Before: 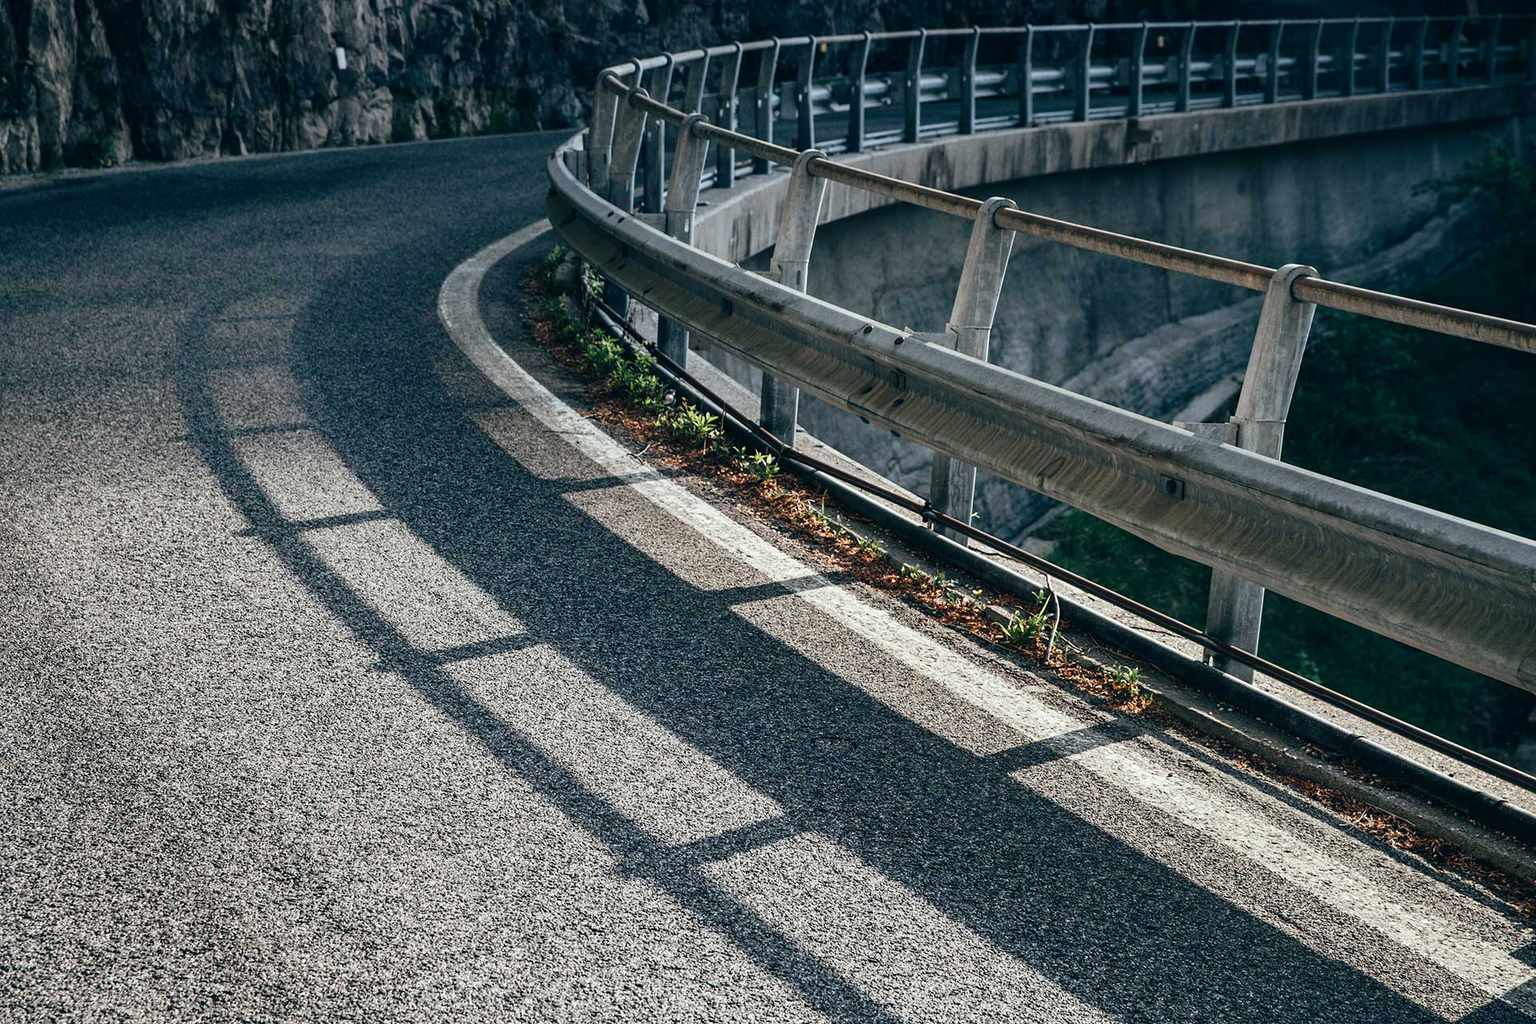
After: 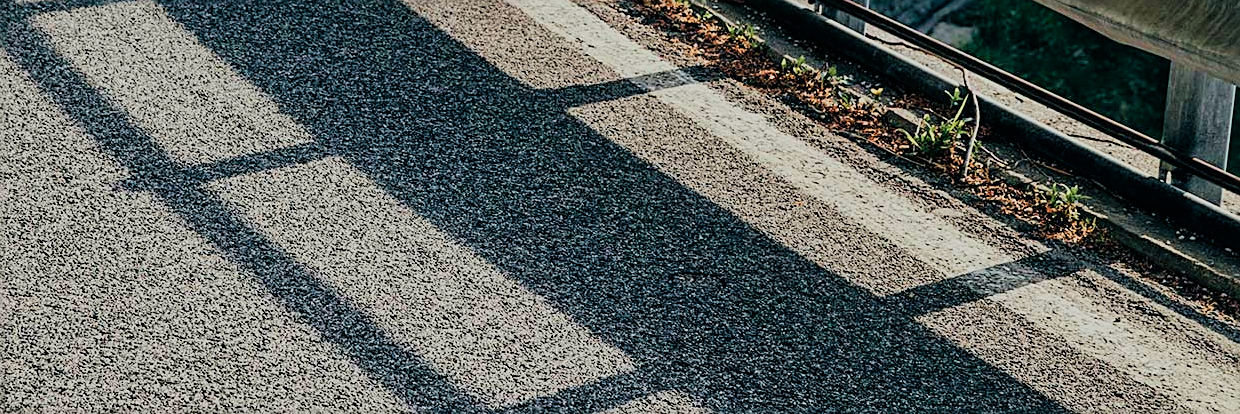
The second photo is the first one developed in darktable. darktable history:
crop: left 18.013%, top 50.717%, right 17.396%, bottom 16.865%
velvia: strength 45.37%
filmic rgb: black relative exposure -7.21 EV, white relative exposure 5.36 EV, threshold 3.03 EV, hardness 3.03, enable highlight reconstruction true
sharpen: on, module defaults
color calibration: x 0.342, y 0.356, temperature 5119.88 K
